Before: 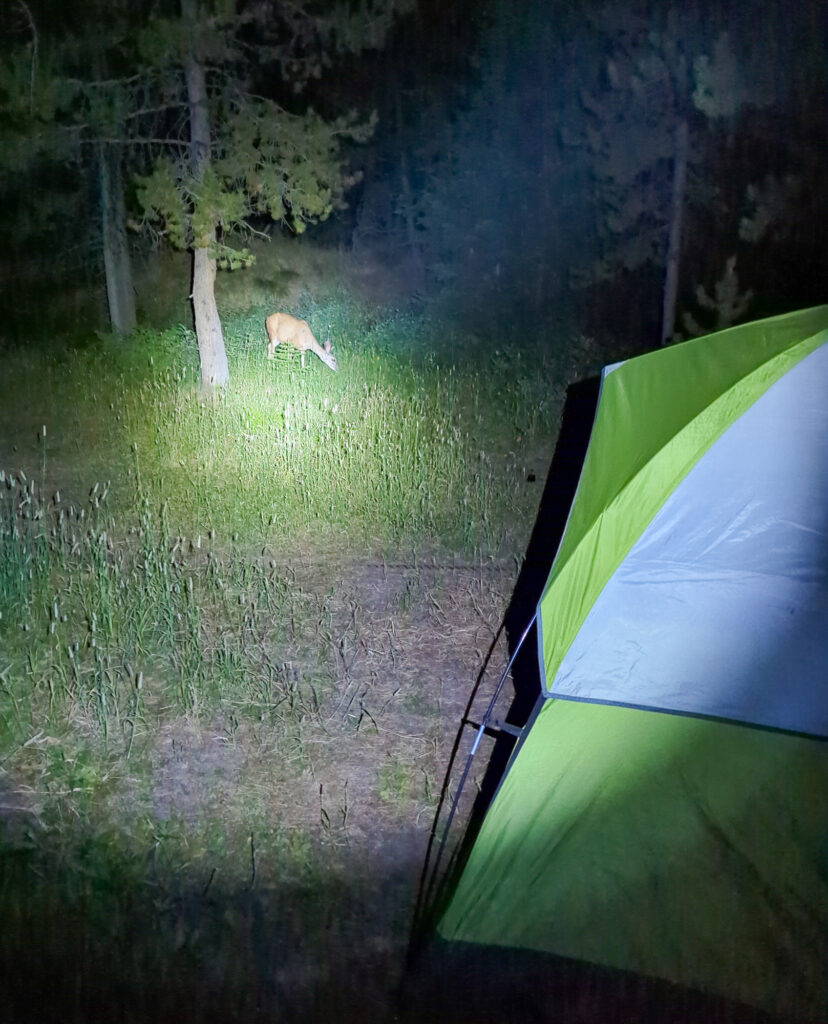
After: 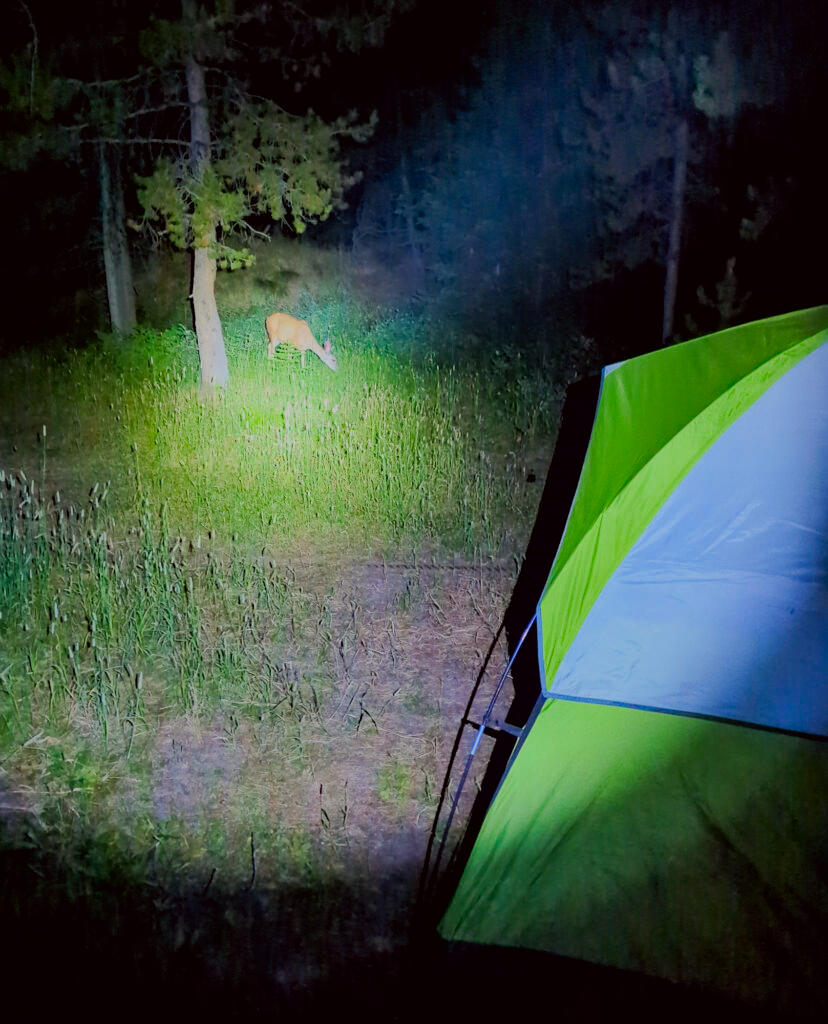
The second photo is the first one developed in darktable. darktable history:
filmic rgb: black relative exposure -6.15 EV, white relative exposure 6.96 EV, hardness 2.23, color science v6 (2022)
contrast brightness saturation: saturation 0.5
color correction: highlights a* -0.95, highlights b* 4.5, shadows a* 3.55
